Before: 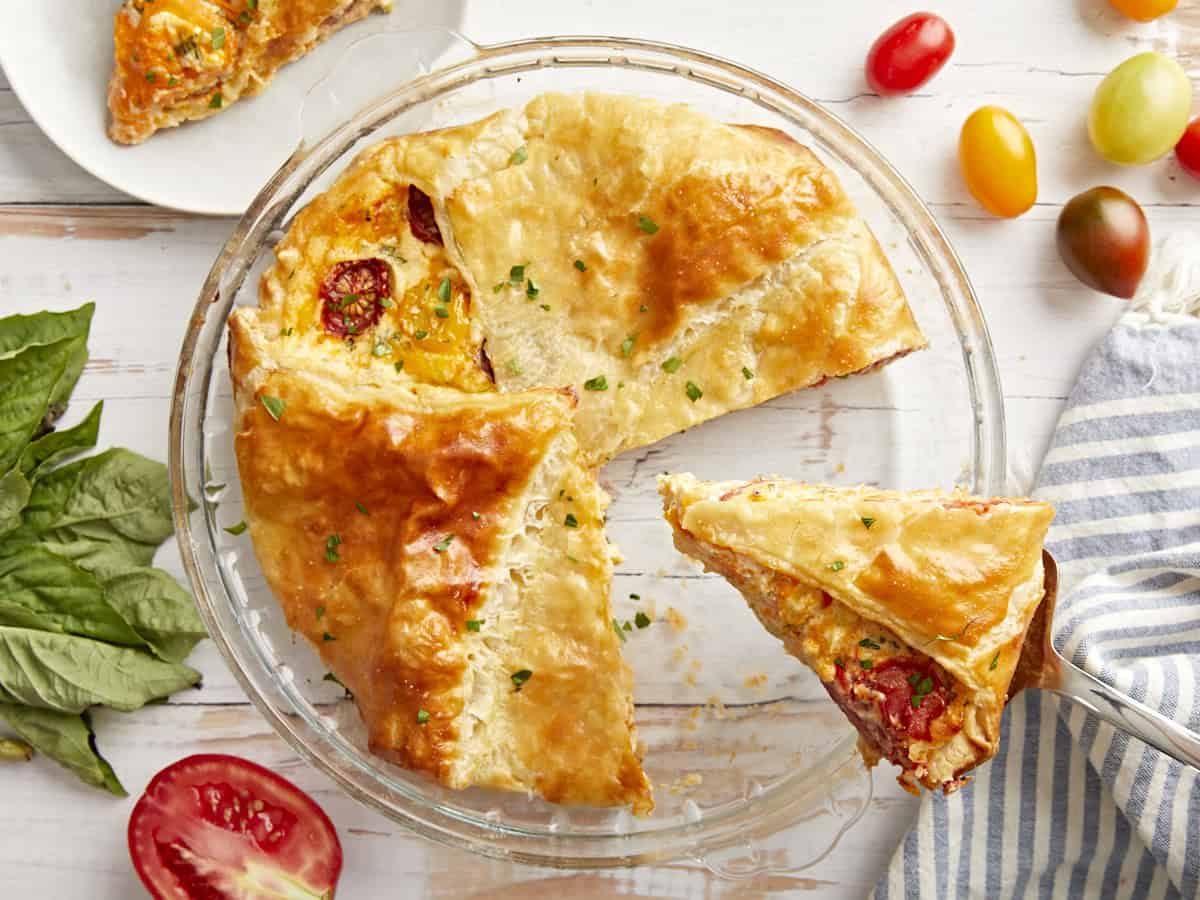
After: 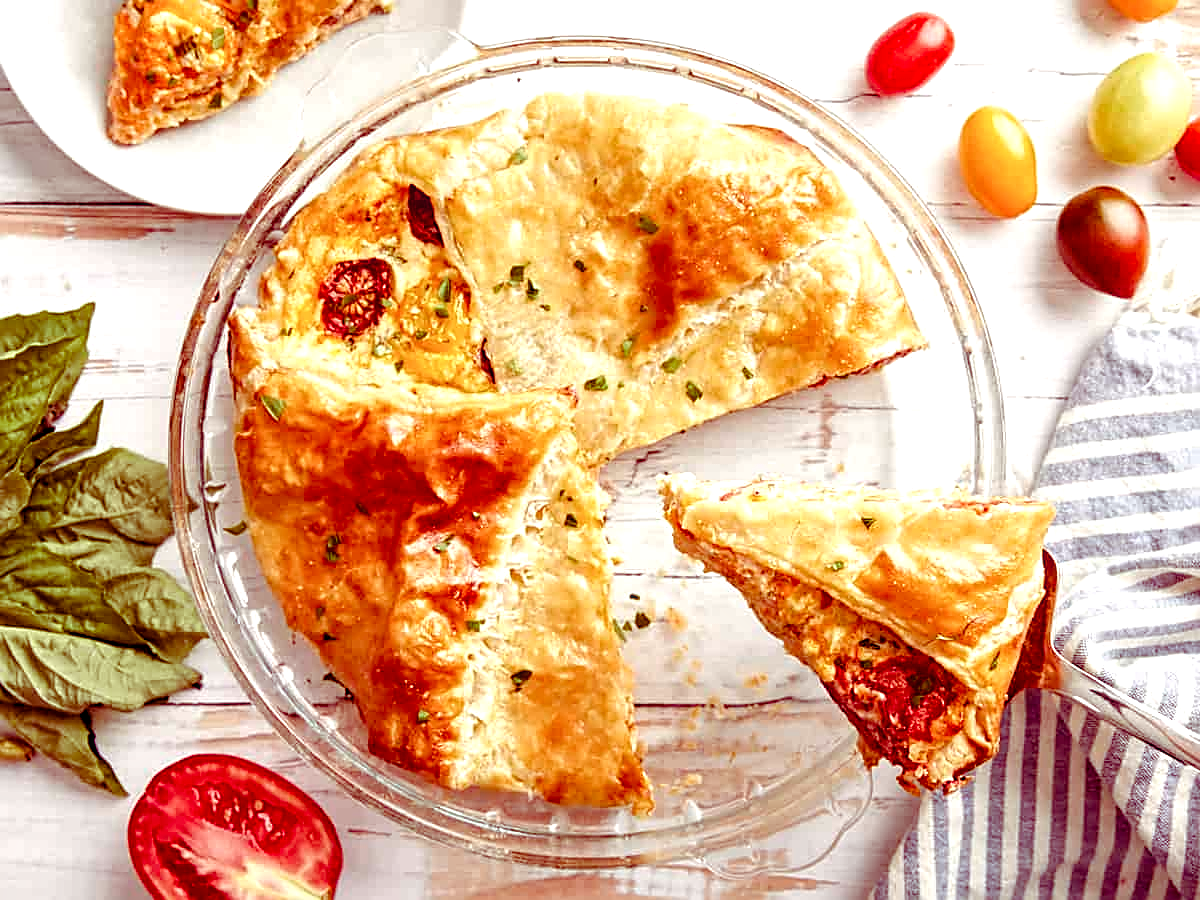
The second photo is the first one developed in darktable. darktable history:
color balance rgb: shadows lift › luminance -18.609%, shadows lift › chroma 35.242%, power › luminance -8.971%, global offset › luminance -0.485%, perceptual saturation grading › global saturation 0.77%, perceptual saturation grading › highlights -19.825%, perceptual saturation grading › shadows 20.152%, perceptual brilliance grading › global brilliance 10.274%, perceptual brilliance grading › shadows 14.65%
sharpen: on, module defaults
local contrast: detail 130%
